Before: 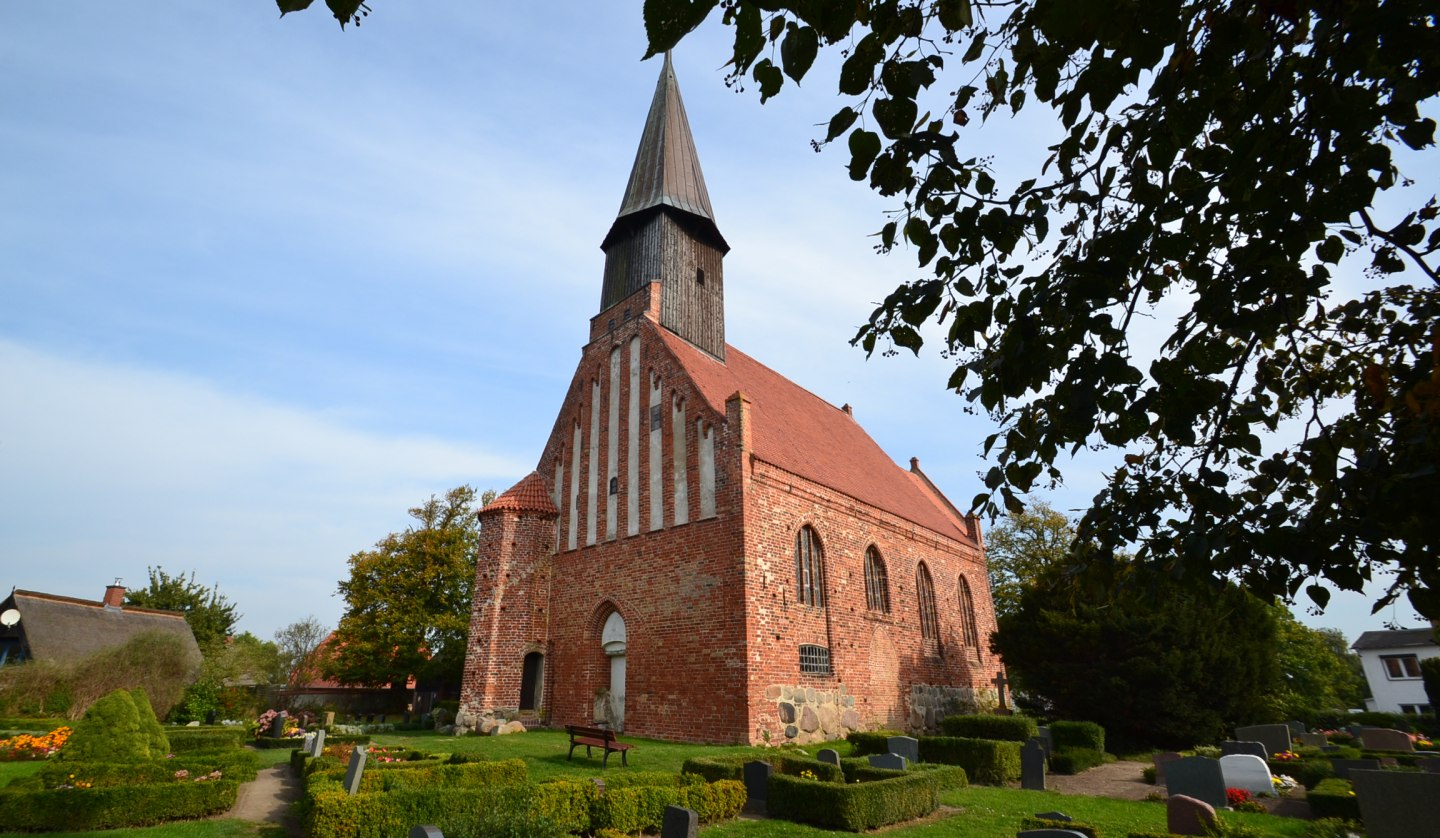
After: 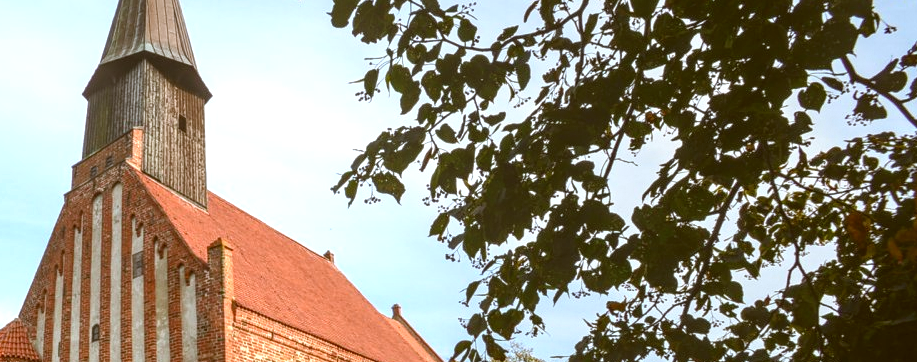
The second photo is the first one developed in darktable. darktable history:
contrast equalizer: y [[0.439, 0.44, 0.442, 0.457, 0.493, 0.498], [0.5 ×6], [0.5 ×6], [0 ×6], [0 ×6]]
shadows and highlights: shadows 32, highlights -32, soften with gaussian
crop: left 36.005%, top 18.293%, right 0.31%, bottom 38.444%
local contrast: highlights 0%, shadows 0%, detail 133%
color correction: highlights a* -0.482, highlights b* 0.161, shadows a* 4.66, shadows b* 20.72
exposure: black level correction 0, exposure 0.7 EV, compensate exposure bias true, compensate highlight preservation false
